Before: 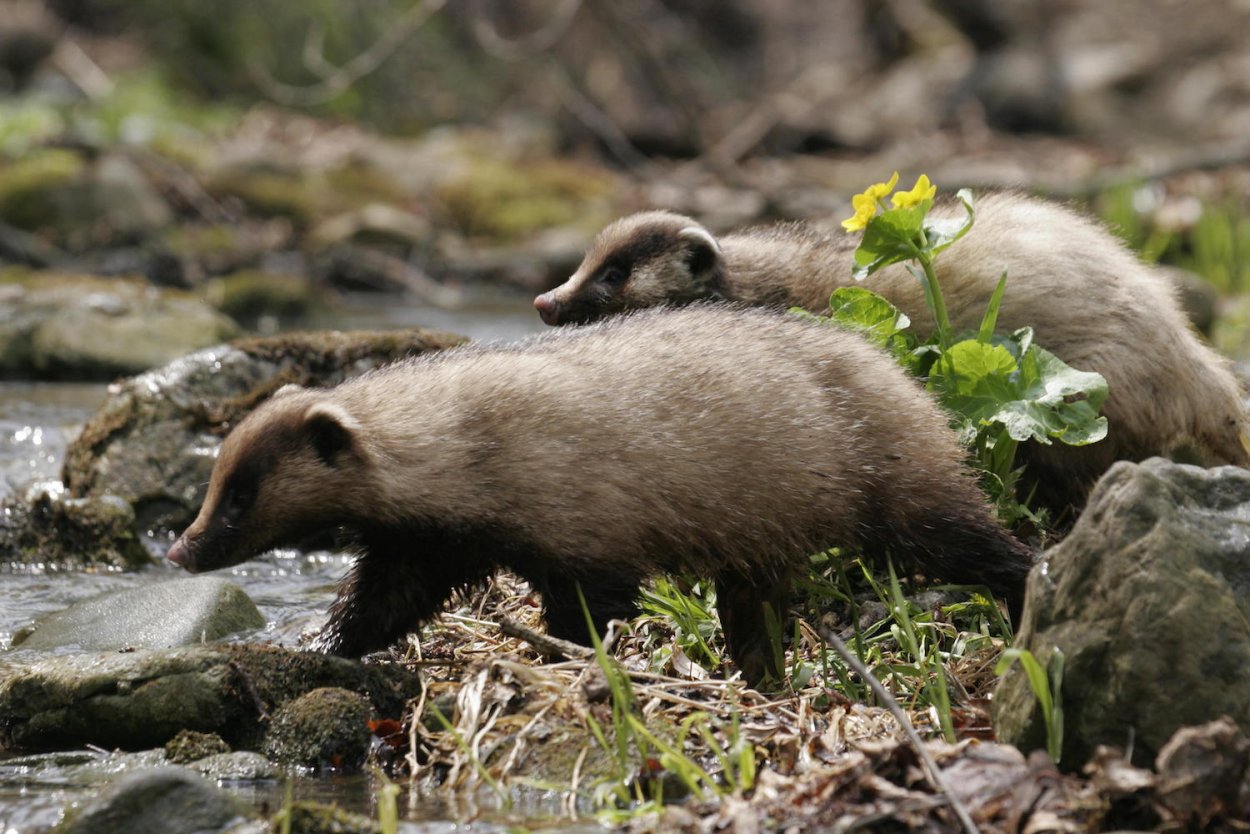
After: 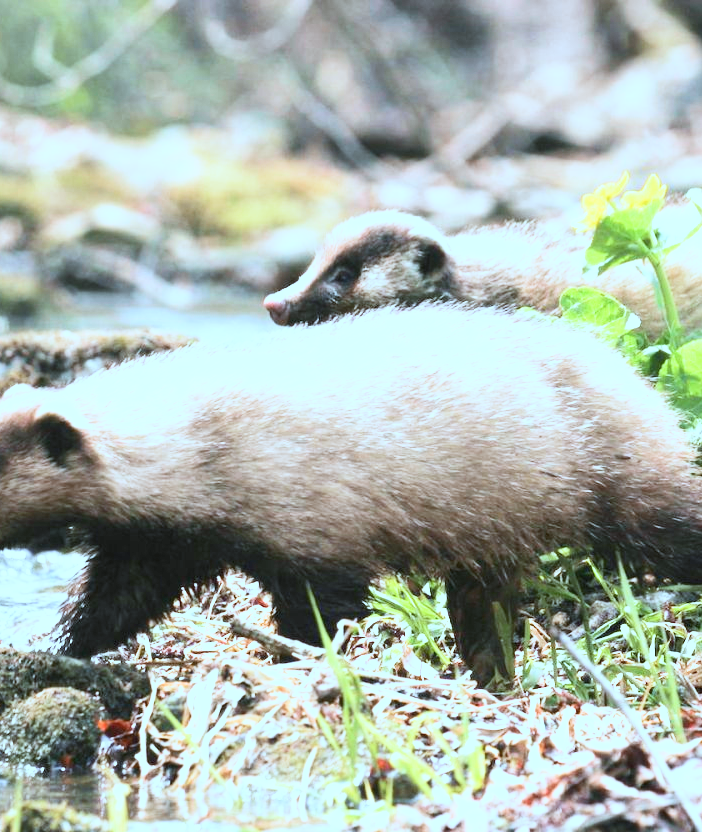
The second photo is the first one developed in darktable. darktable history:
crop: left 21.674%, right 22.086%
color correction: highlights a* -9.35, highlights b* -23.15
exposure: black level correction 0, exposure 1.741 EV, compensate exposure bias true, compensate highlight preservation false
contrast brightness saturation: contrast 0.2, brightness 0.16, saturation 0.22
sigmoid: contrast 1.22, skew 0.65
